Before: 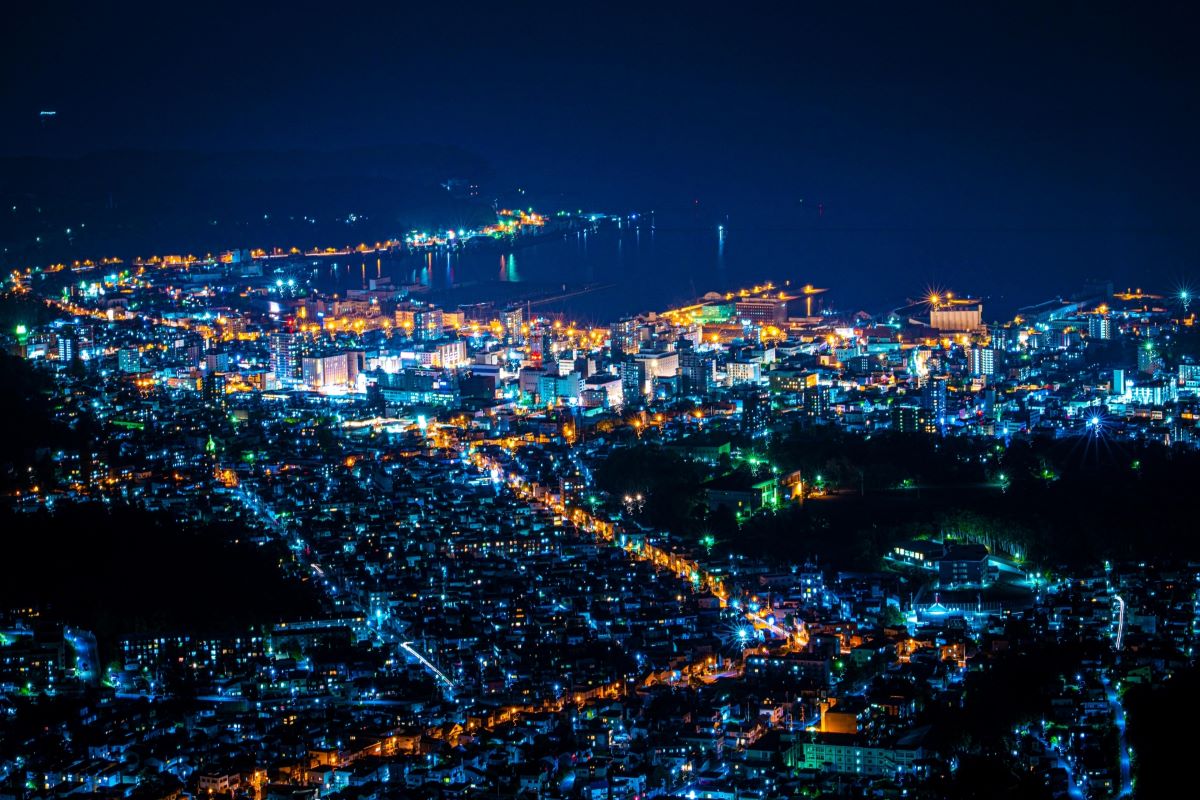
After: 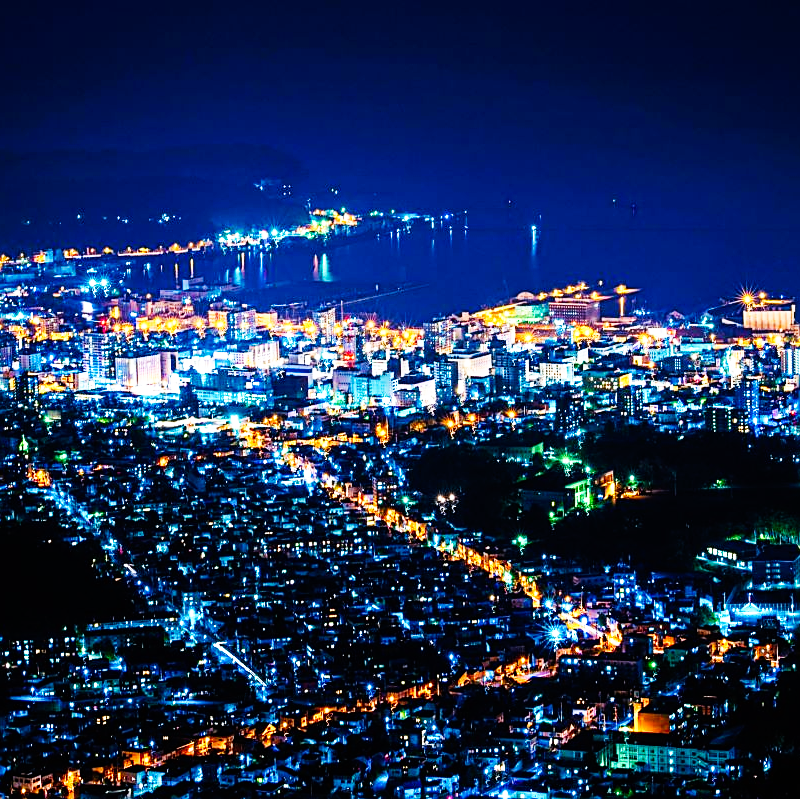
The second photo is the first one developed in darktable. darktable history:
crop and rotate: left 15.661%, right 17.634%
base curve: curves: ch0 [(0, 0) (0.007, 0.004) (0.027, 0.03) (0.046, 0.07) (0.207, 0.54) (0.442, 0.872) (0.673, 0.972) (1, 1)], preserve colors none
sharpen: on, module defaults
